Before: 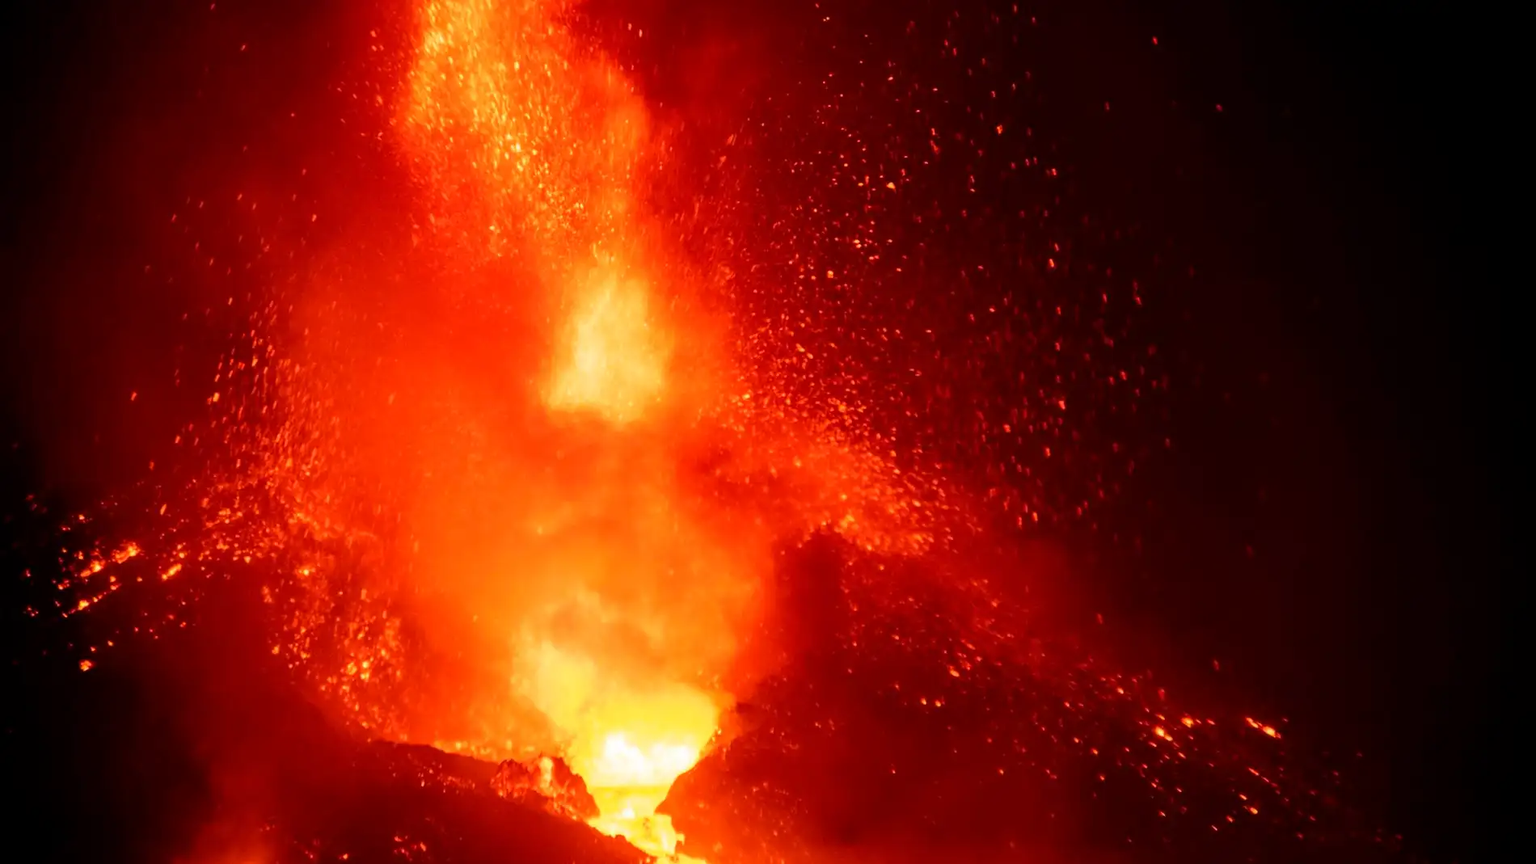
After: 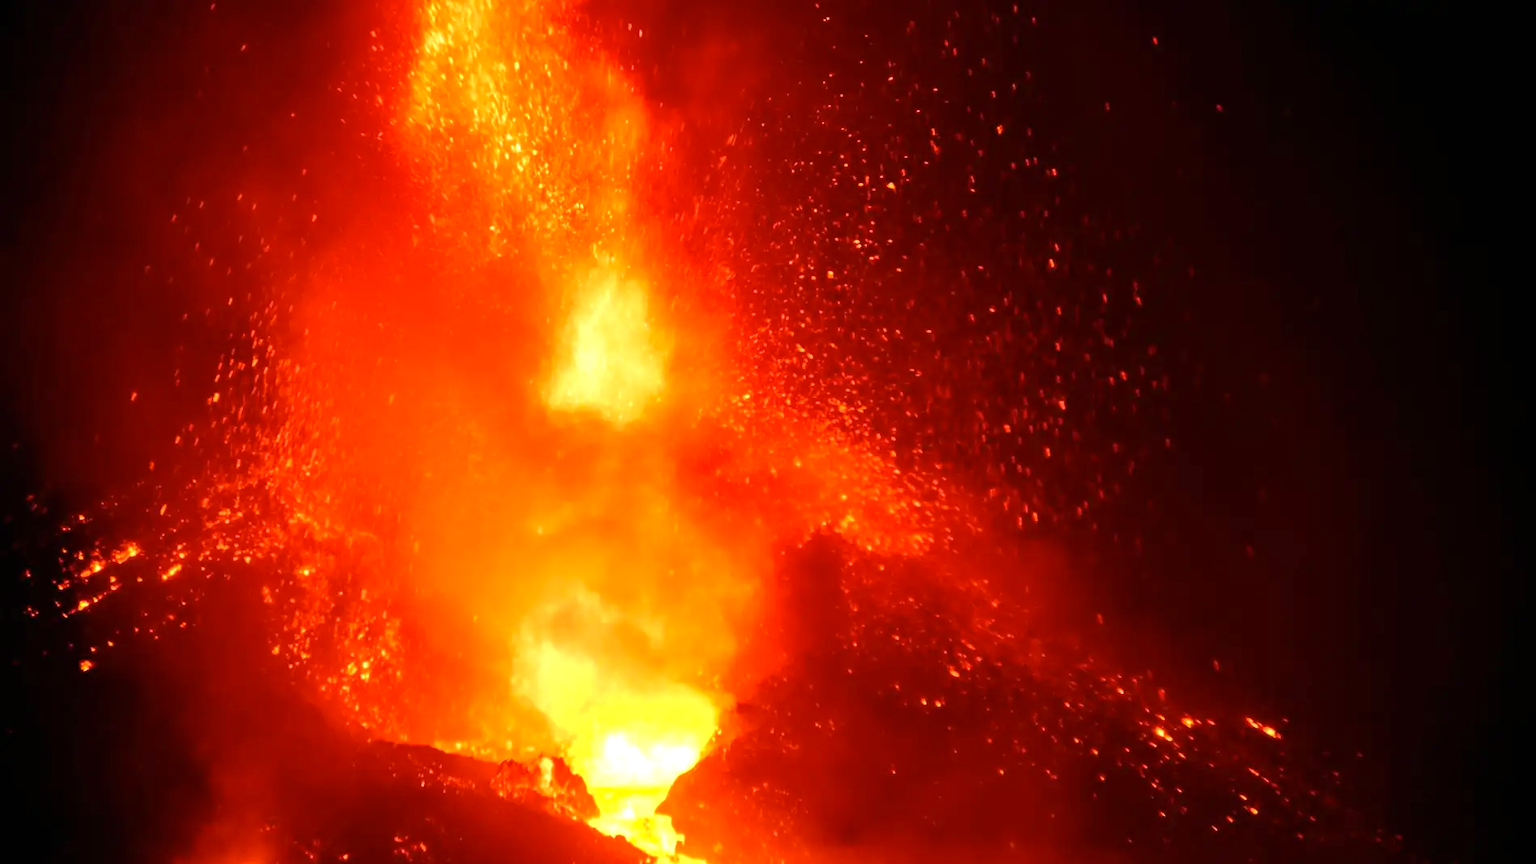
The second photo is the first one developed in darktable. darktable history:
exposure: black level correction 0, exposure 0.499 EV, compensate highlight preservation false
color correction: highlights a* -4.45, highlights b* 6.74
